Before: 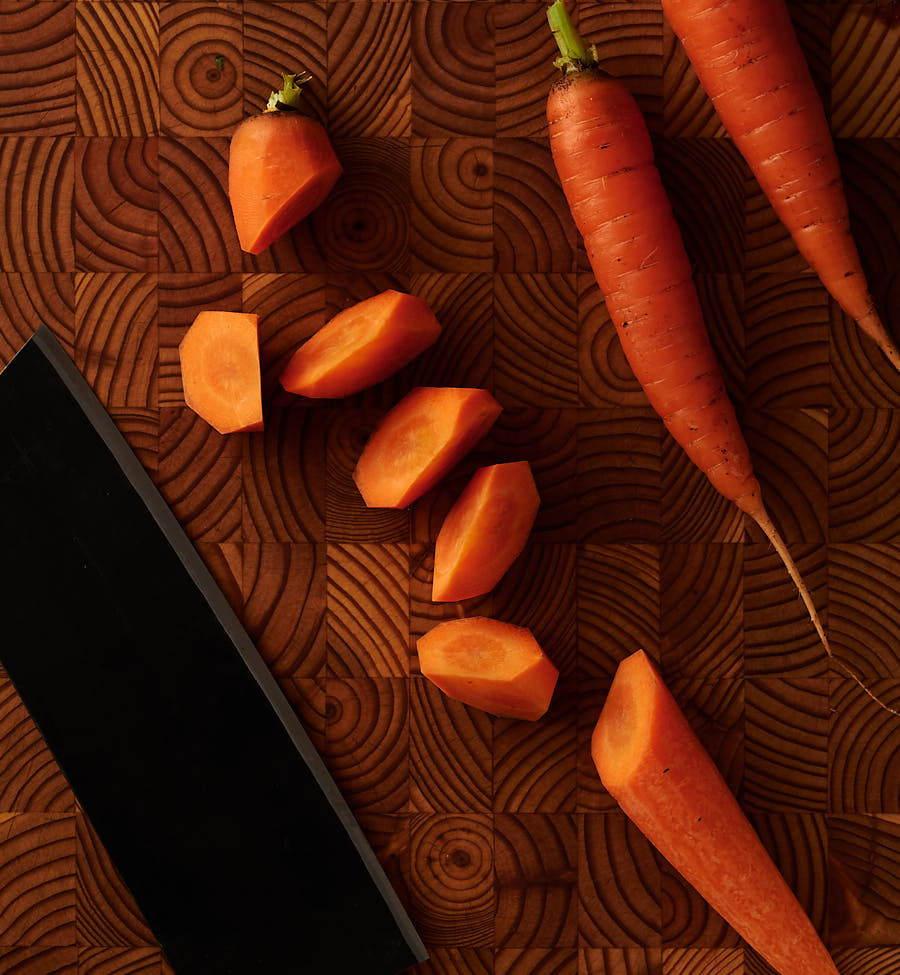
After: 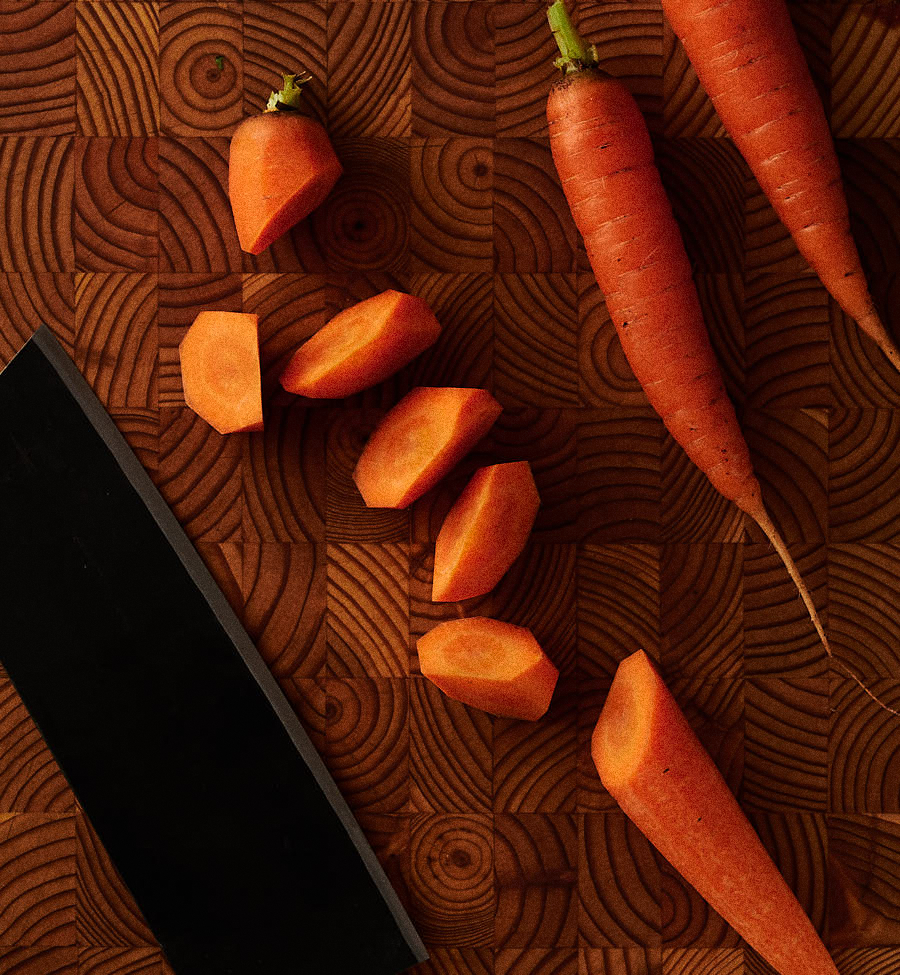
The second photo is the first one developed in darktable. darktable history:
bloom: size 5%, threshold 95%, strength 15%
grain: coarseness 0.09 ISO, strength 40%
